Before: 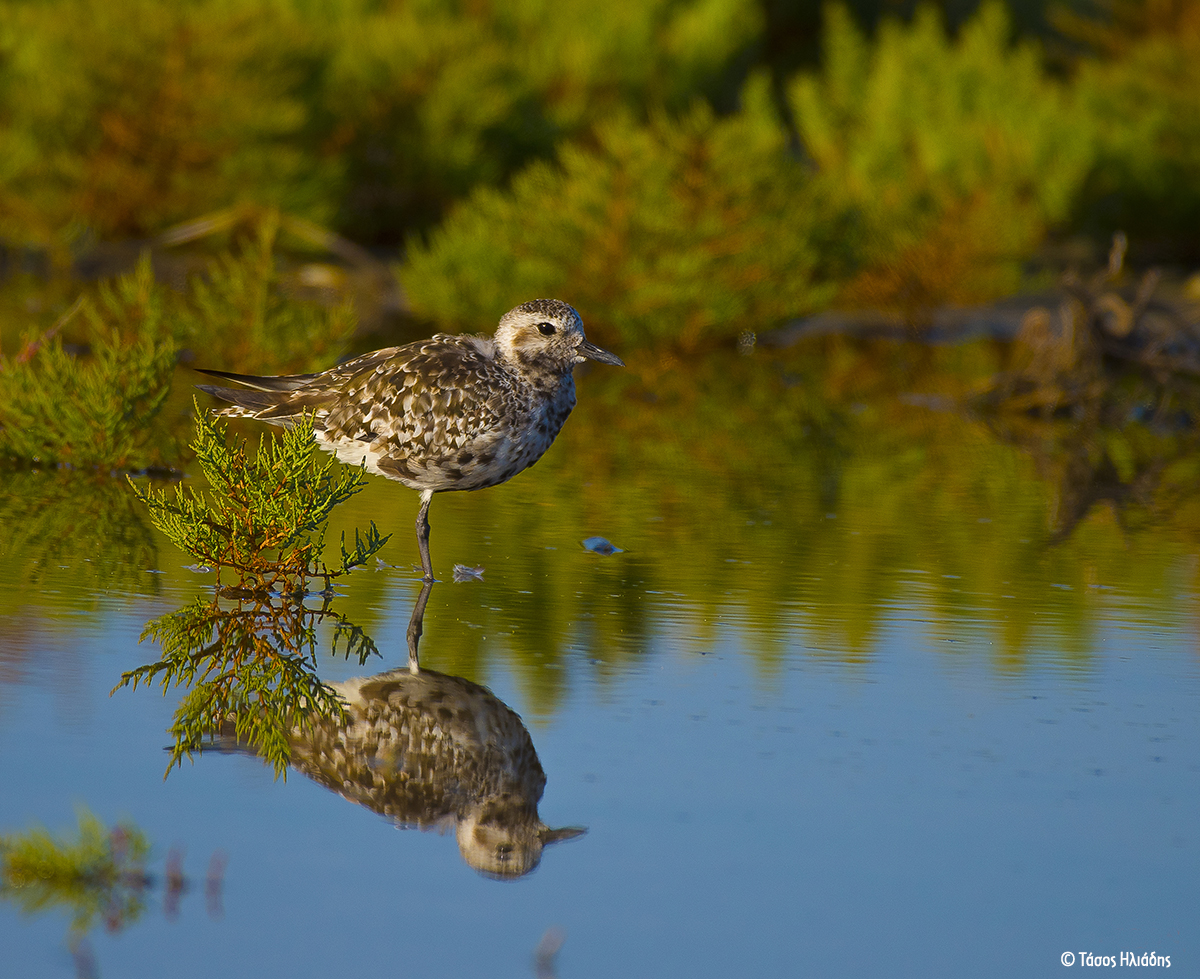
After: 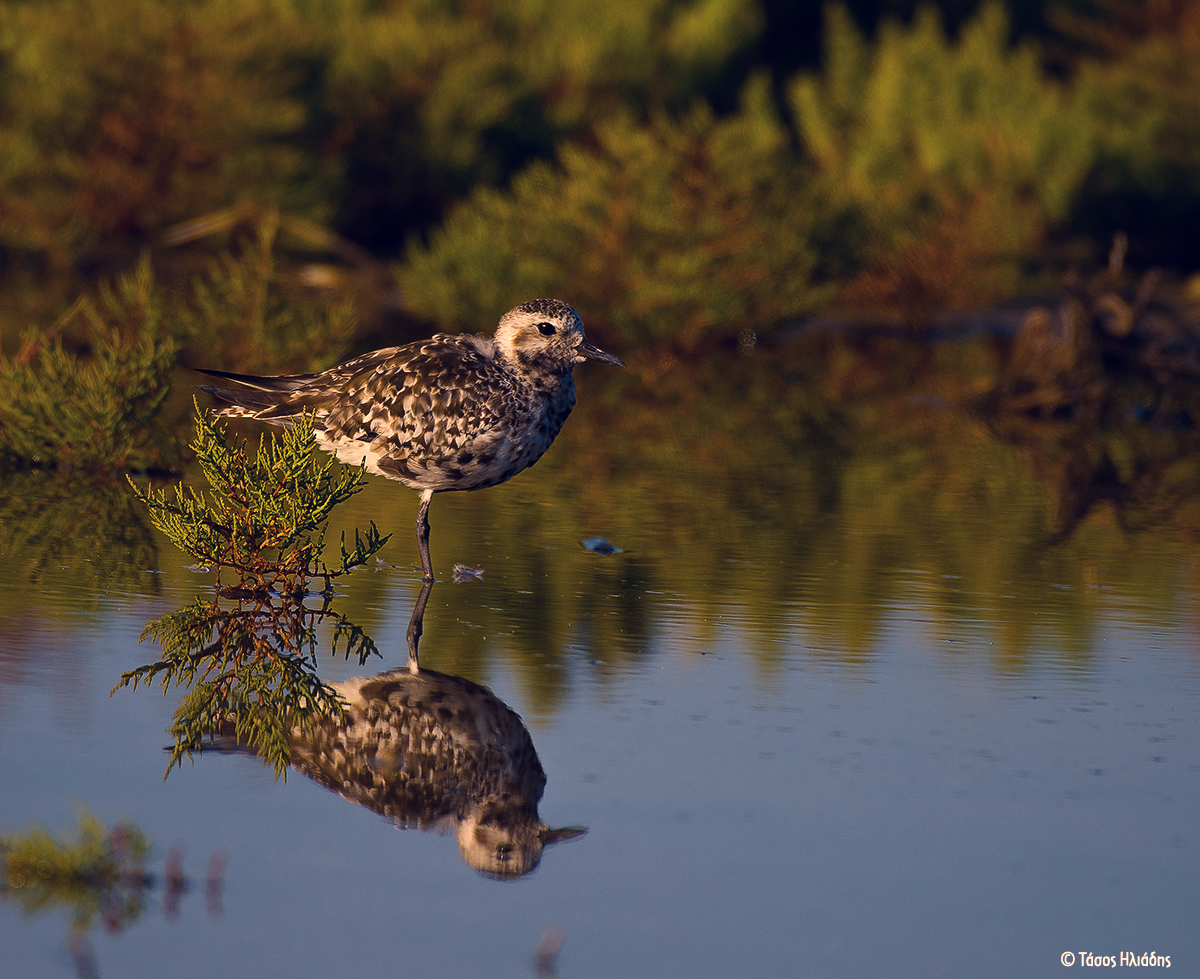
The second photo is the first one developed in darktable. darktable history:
color correction: highlights a* 19.59, highlights b* 27.49, shadows a* 3.46, shadows b* -17.28, saturation 0.73
tone equalizer: -8 EV -0.75 EV, -7 EV -0.7 EV, -6 EV -0.6 EV, -5 EV -0.4 EV, -3 EV 0.4 EV, -2 EV 0.6 EV, -1 EV 0.7 EV, +0 EV 0.75 EV, edges refinement/feathering 500, mask exposure compensation -1.57 EV, preserve details no
exposure: exposure -0.582 EV, compensate highlight preservation false
